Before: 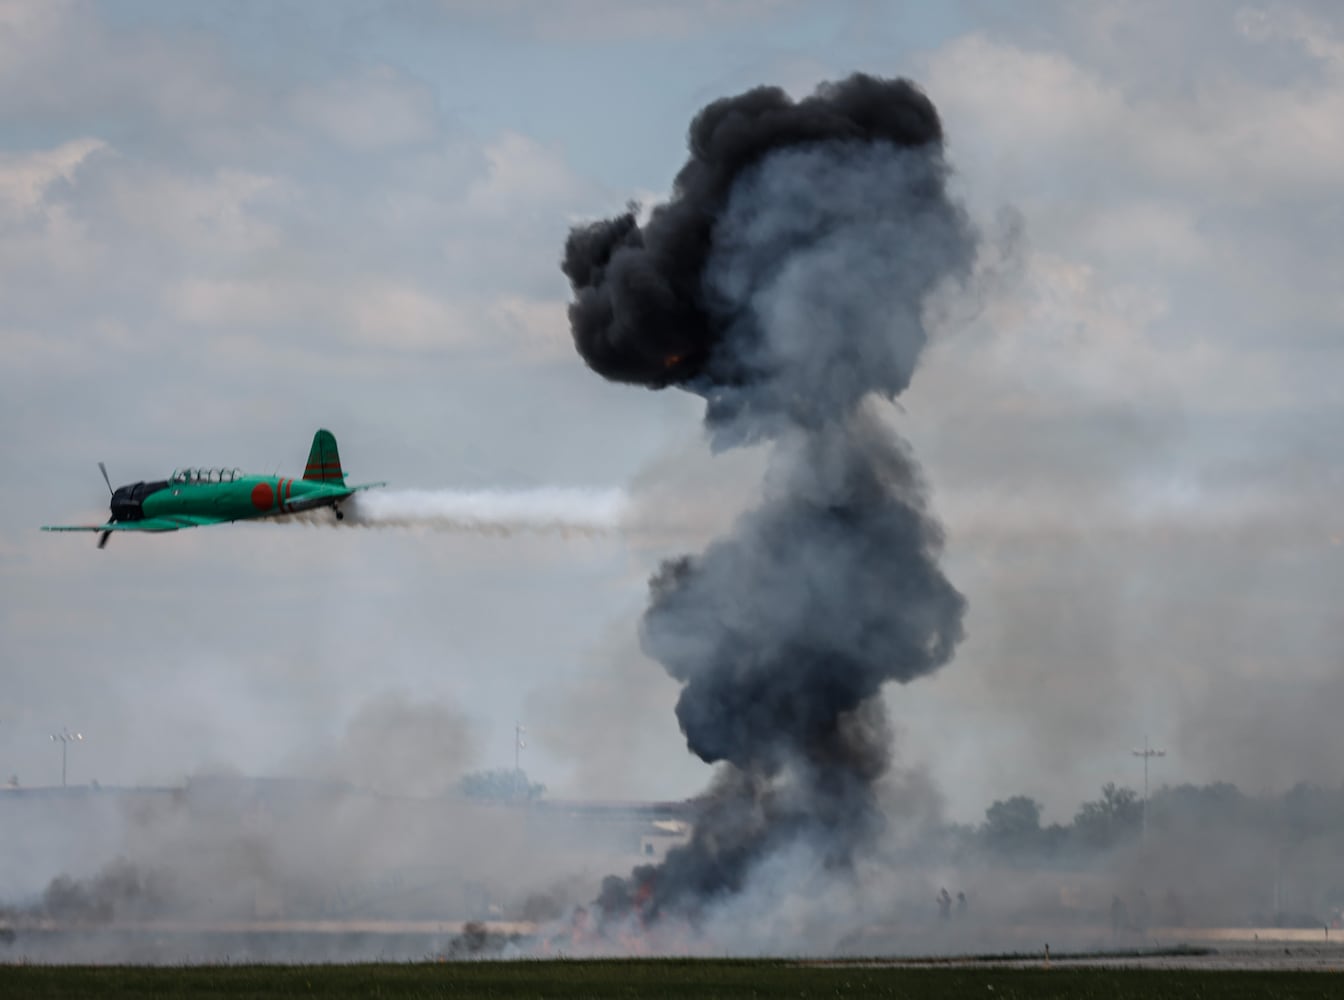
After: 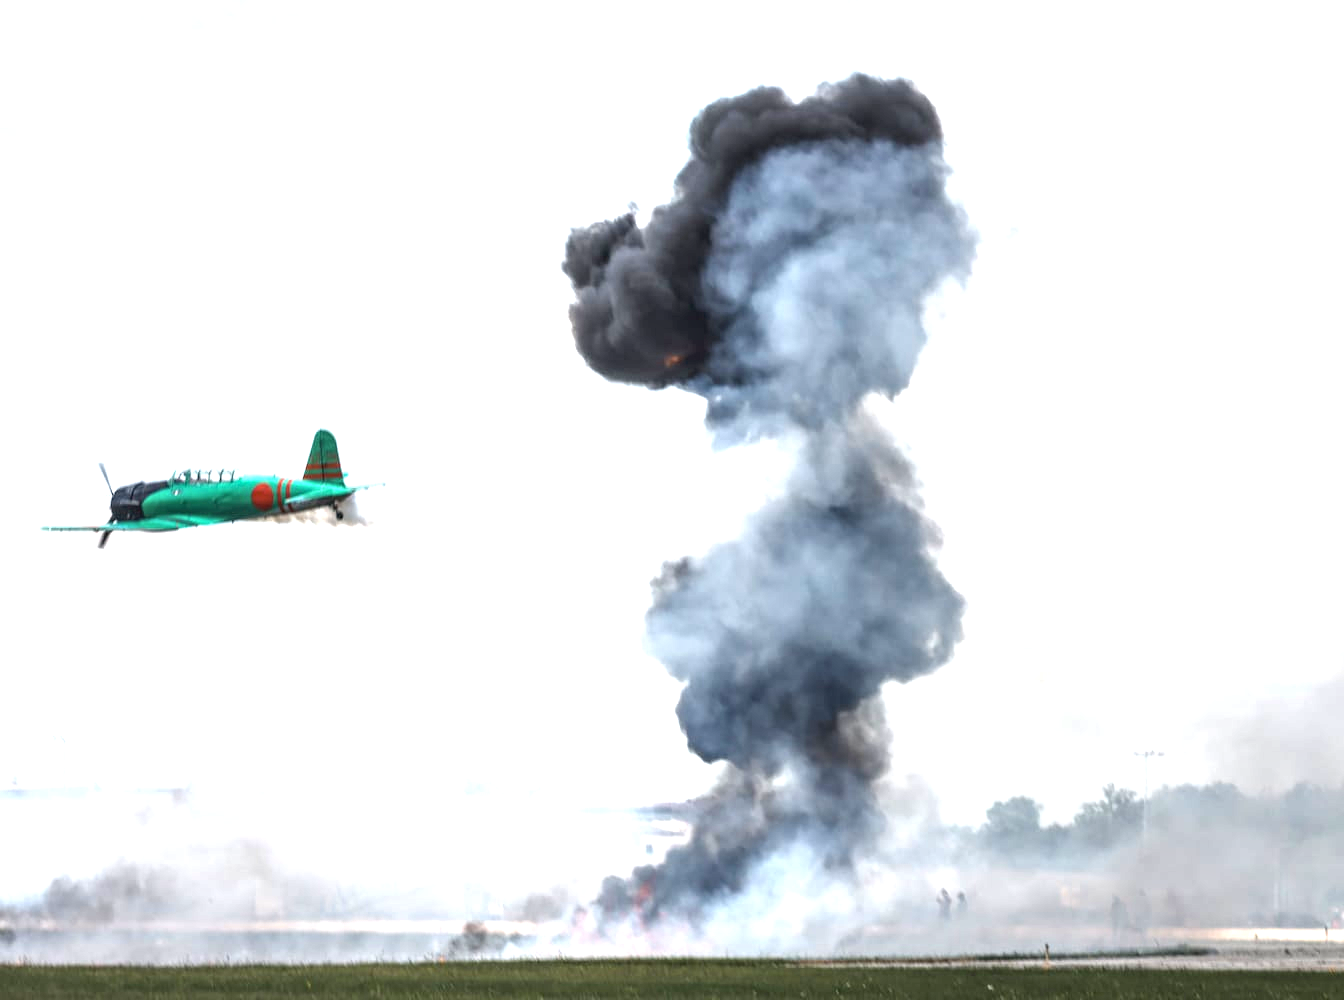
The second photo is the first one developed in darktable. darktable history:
exposure: exposure 2.014 EV, compensate highlight preservation false
local contrast: on, module defaults
